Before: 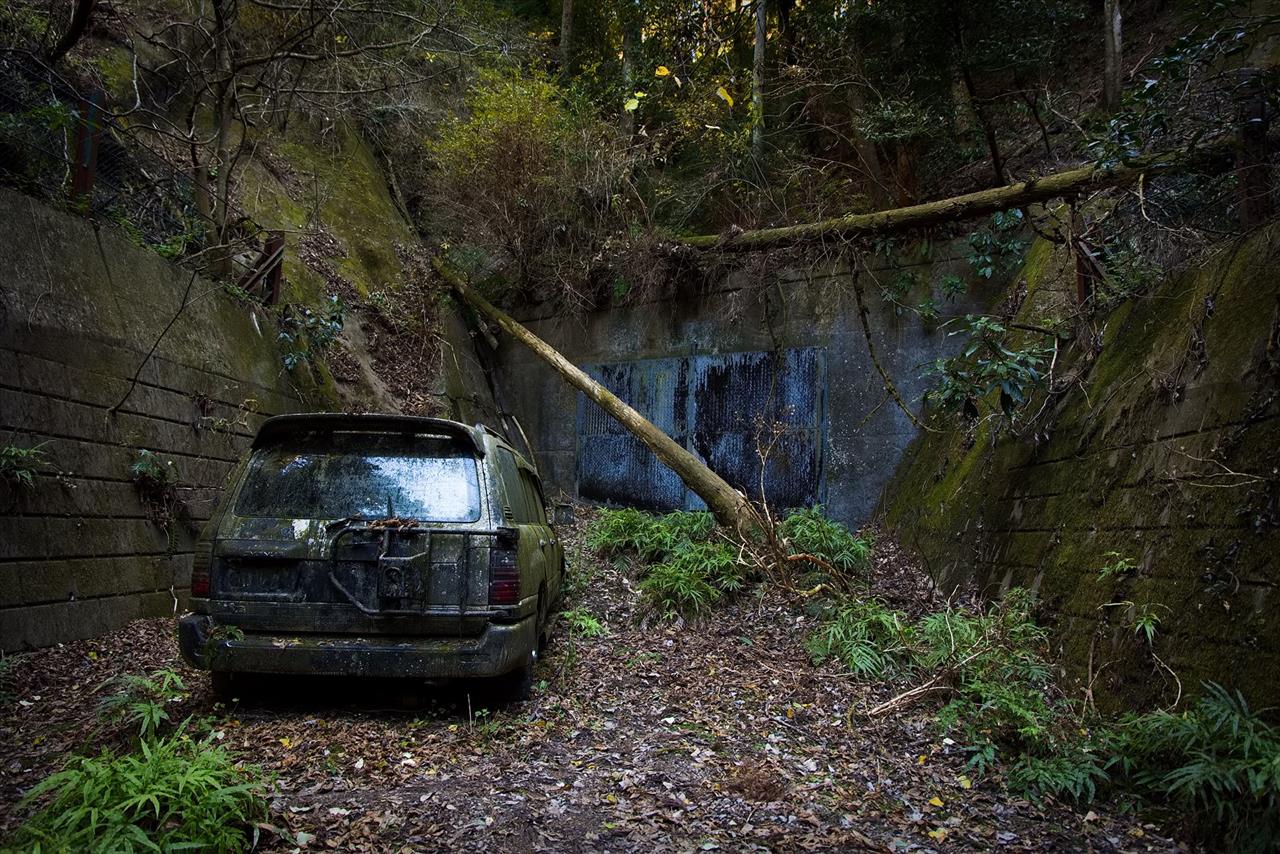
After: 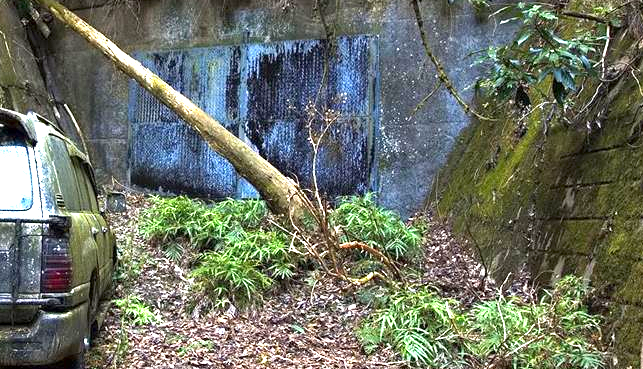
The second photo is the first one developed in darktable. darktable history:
exposure: exposure 2.04 EV, compensate highlight preservation false
crop: left 35.03%, top 36.625%, right 14.663%, bottom 20.057%
